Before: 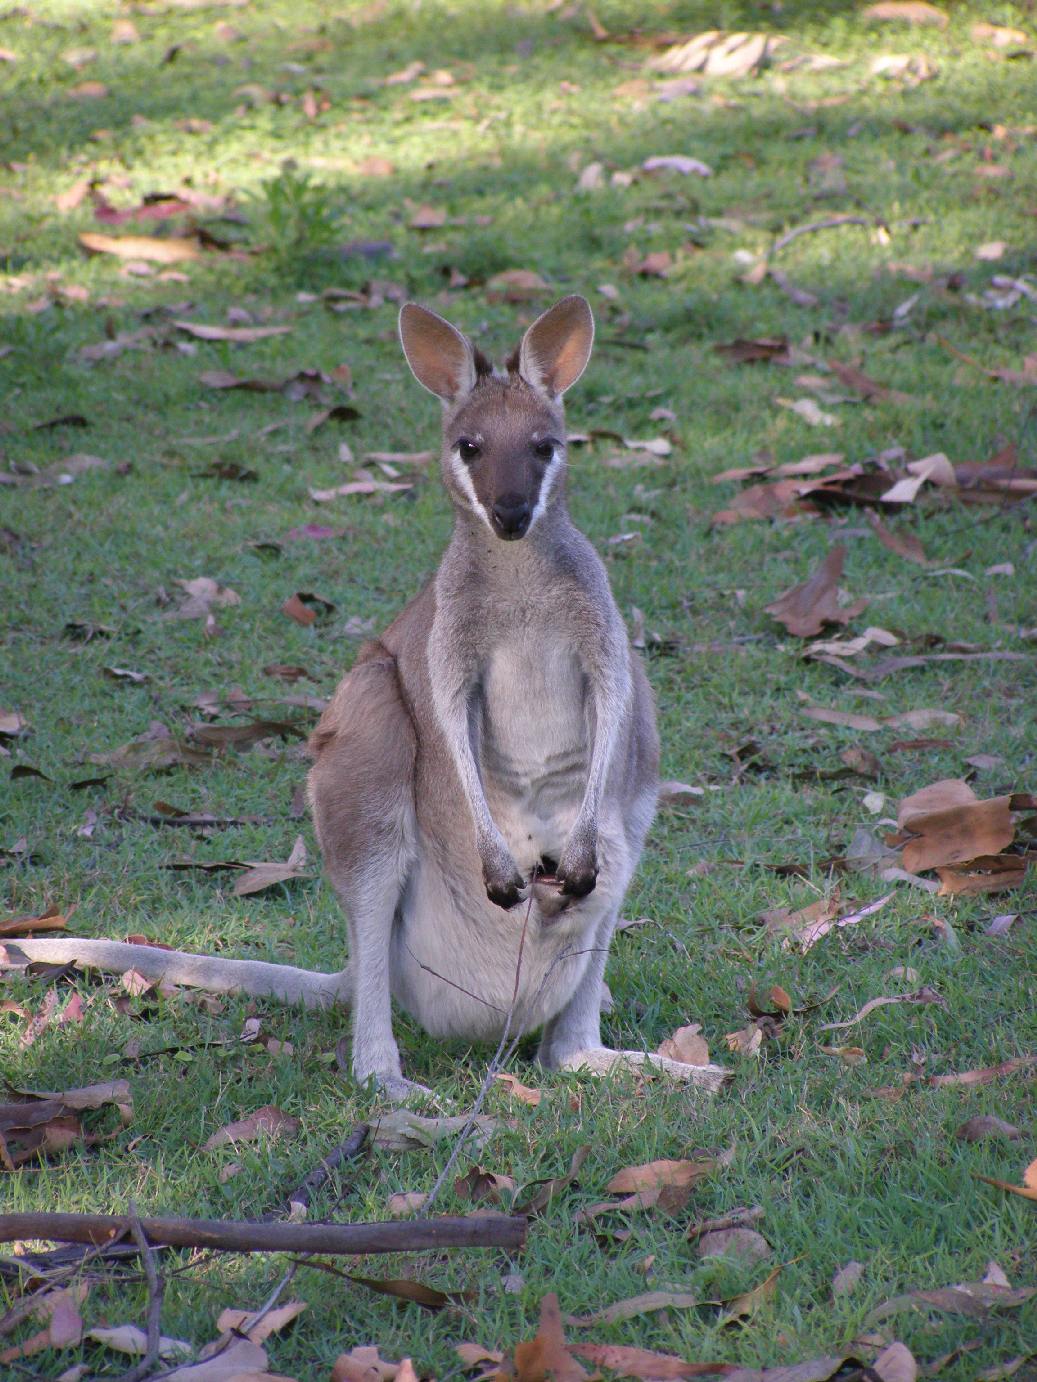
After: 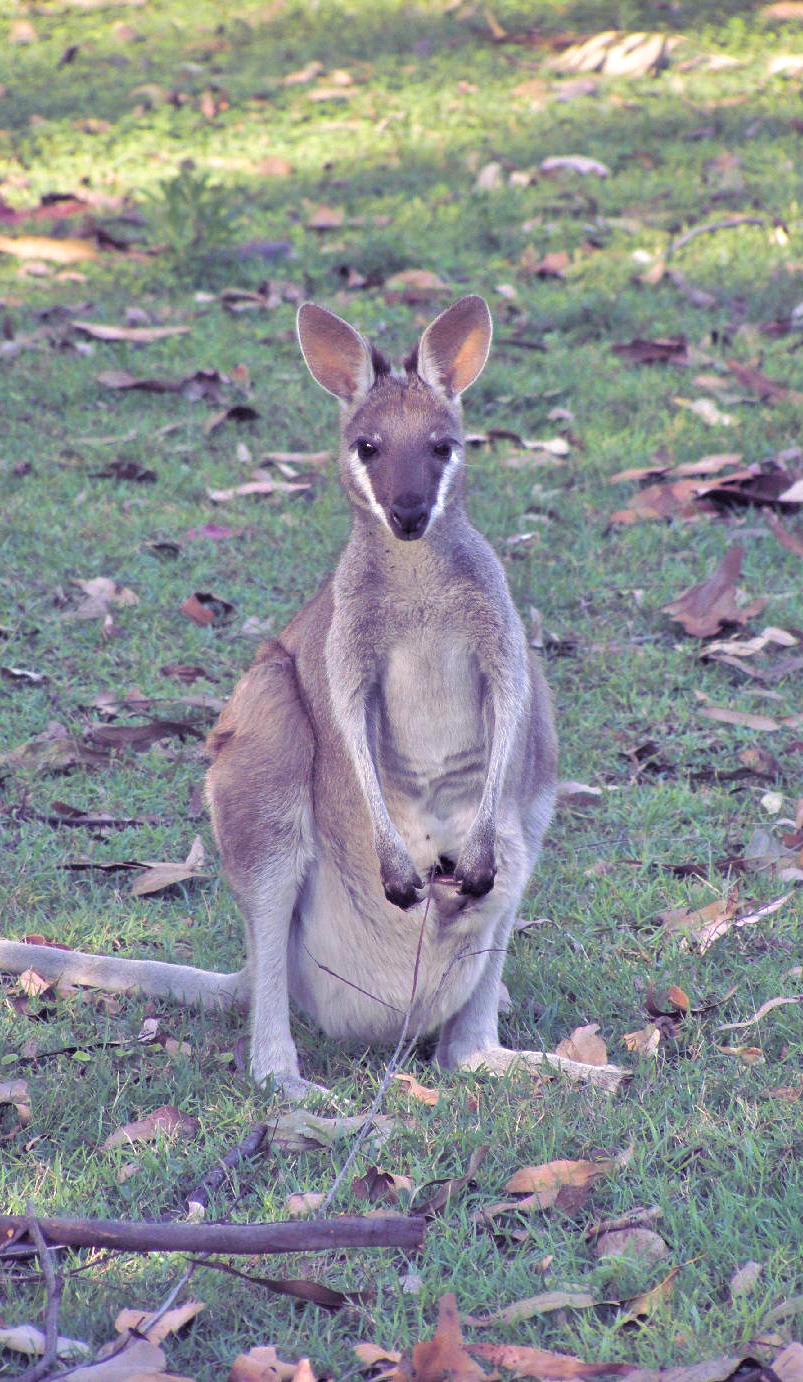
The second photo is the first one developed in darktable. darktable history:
split-toning: shadows › hue 255.6°, shadows › saturation 0.66, highlights › hue 43.2°, highlights › saturation 0.68, balance -50.1
crop: left 9.88%, right 12.664%
color correction: highlights a* -0.182, highlights b* -0.124
tone equalizer: -7 EV 0.15 EV, -6 EV 0.6 EV, -5 EV 1.15 EV, -4 EV 1.33 EV, -3 EV 1.15 EV, -2 EV 0.6 EV, -1 EV 0.15 EV, mask exposure compensation -0.5 EV
